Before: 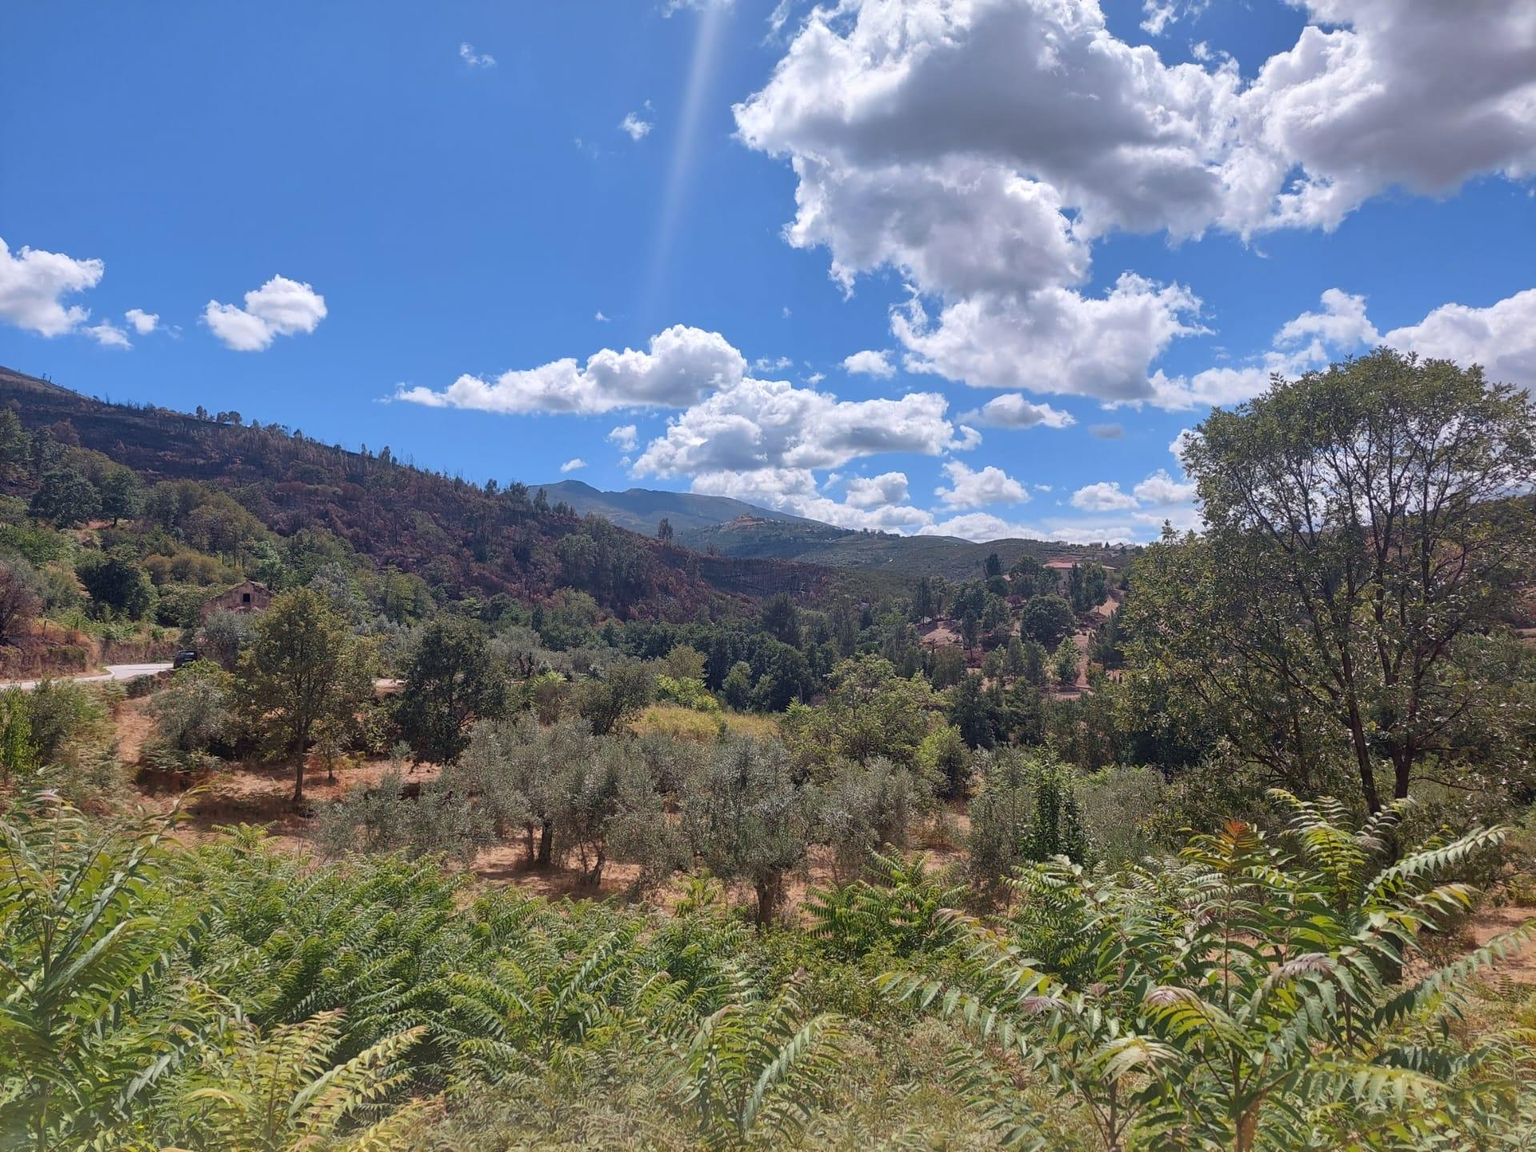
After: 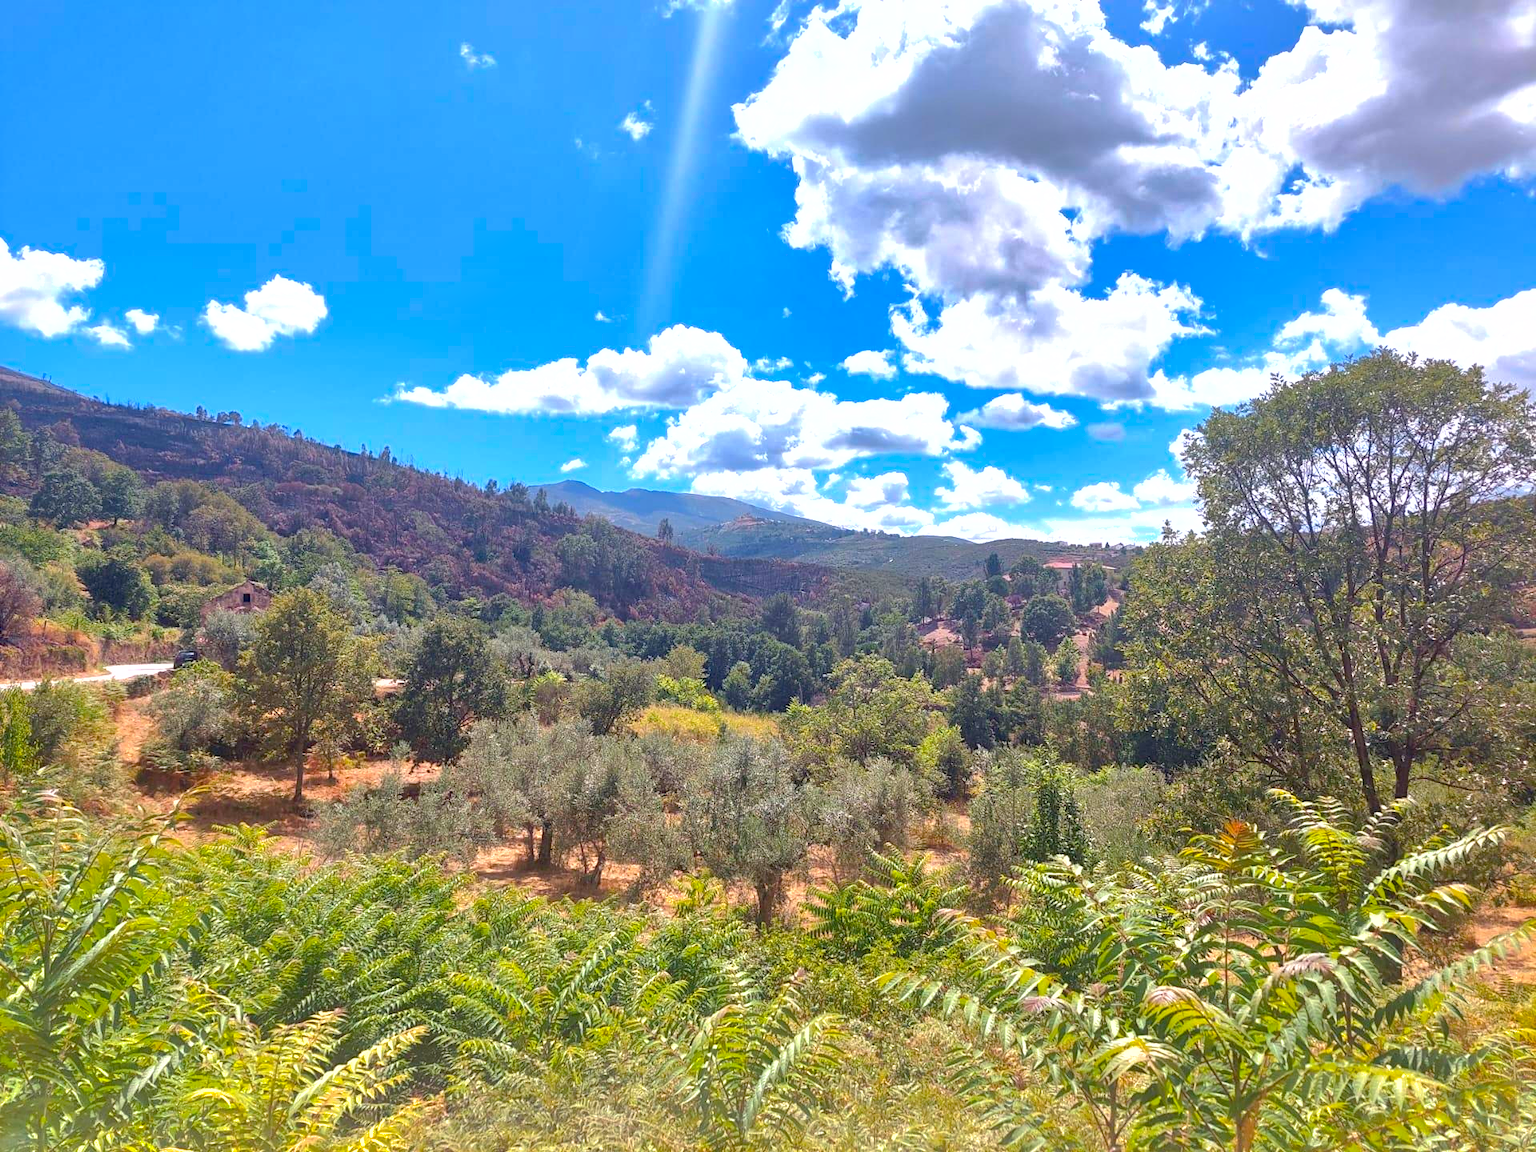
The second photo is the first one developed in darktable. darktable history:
shadows and highlights: on, module defaults
contrast brightness saturation: saturation -0.062
color balance rgb: perceptual saturation grading › global saturation 30.748%, perceptual brilliance grading › global brilliance 2.612%, perceptual brilliance grading › highlights -2.385%, perceptual brilliance grading › shadows 3.373%, global vibrance 20%
exposure: exposure 1 EV, compensate highlight preservation false
